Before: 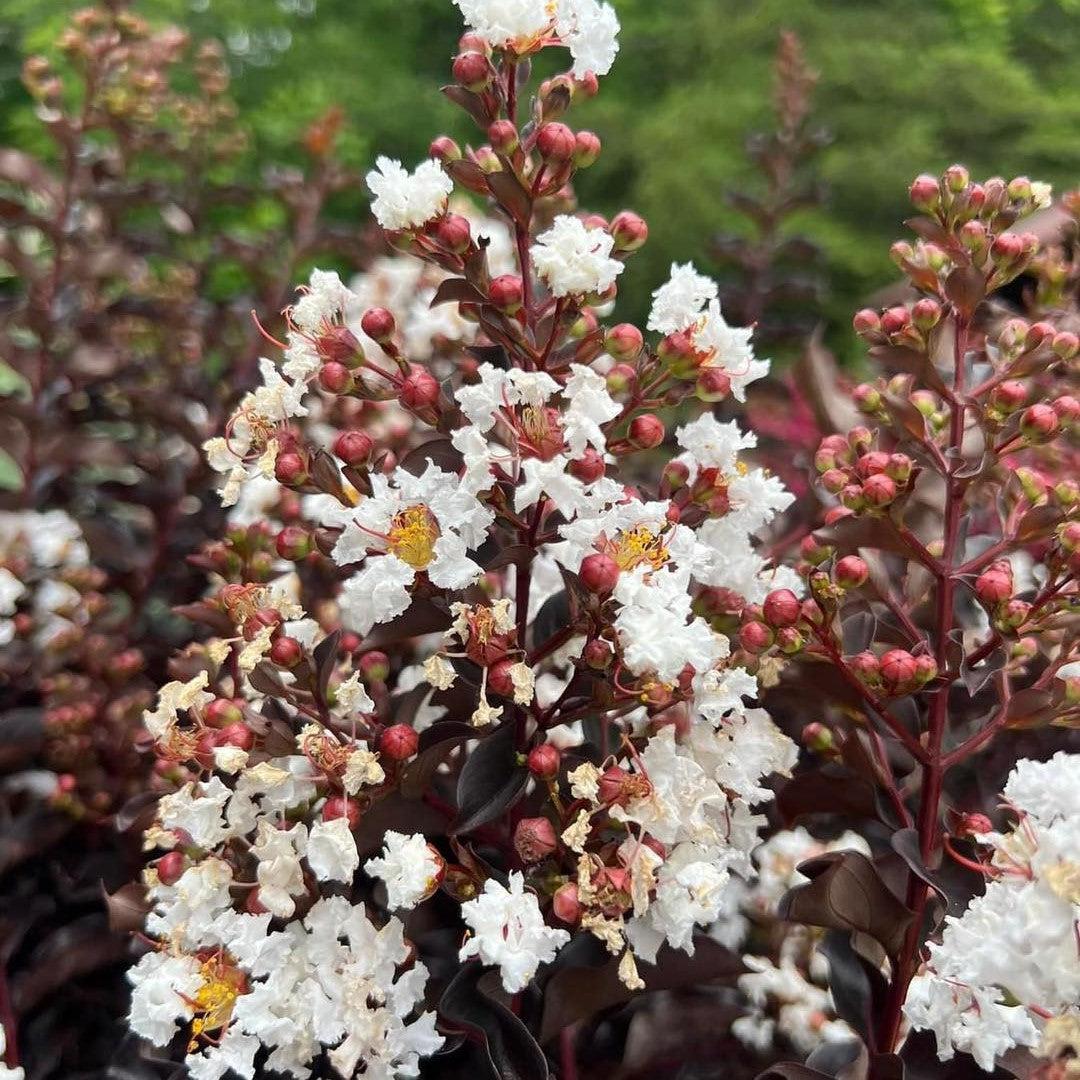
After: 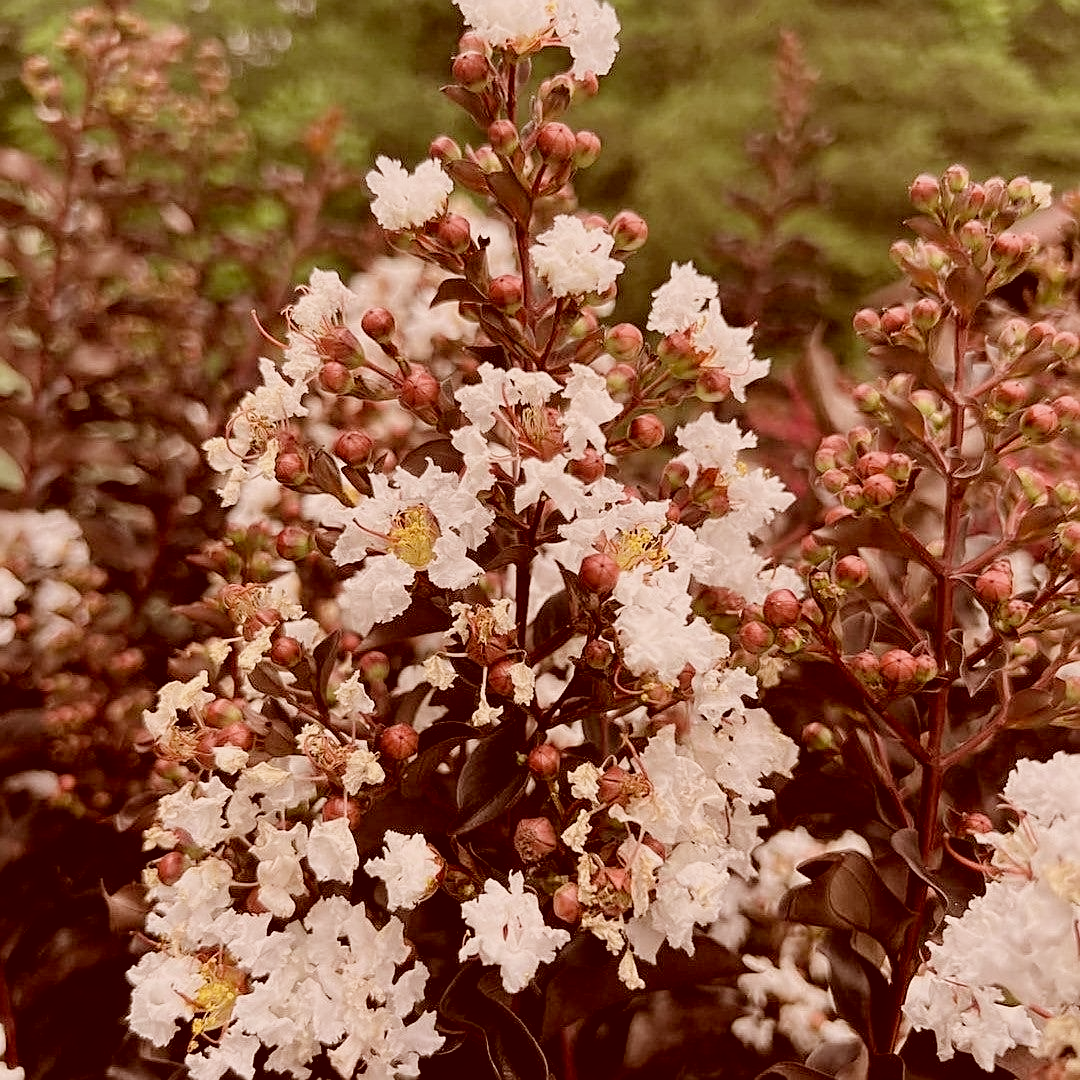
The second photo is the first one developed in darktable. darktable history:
color correction: highlights a* 9.03, highlights b* 8.94, shadows a* 39.2, shadows b* 39.84, saturation 0.808
sharpen: on, module defaults
filmic rgb: black relative exposure -8.01 EV, white relative exposure 4.01 EV, threshold 5.98 EV, hardness 4.2, contrast 0.917, enable highlight reconstruction true
color zones: curves: ch0 [(0.473, 0.374) (0.742, 0.784)]; ch1 [(0.354, 0.737) (0.742, 0.705)]; ch2 [(0.318, 0.421) (0.758, 0.532)], mix -132.4%
